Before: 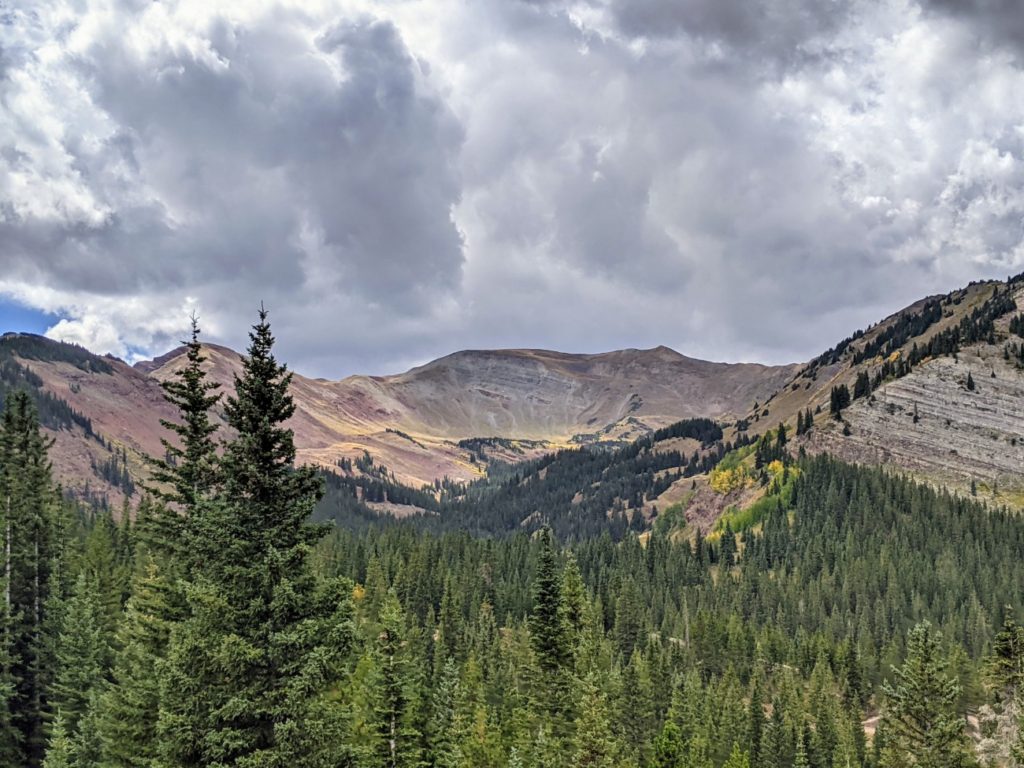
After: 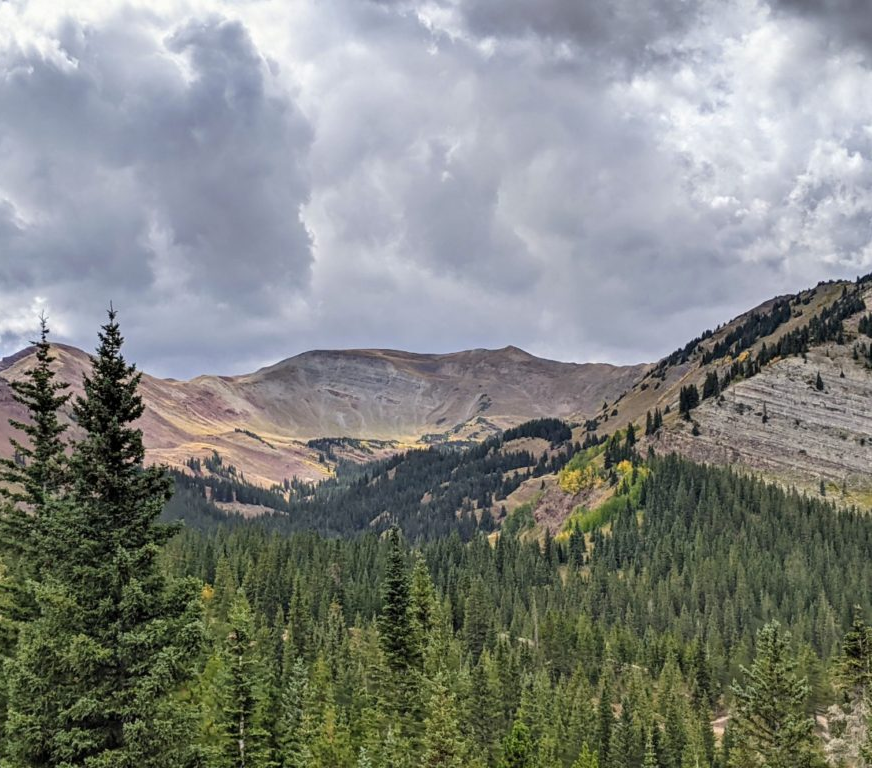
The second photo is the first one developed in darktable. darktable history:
crop and rotate: left 14.808%
